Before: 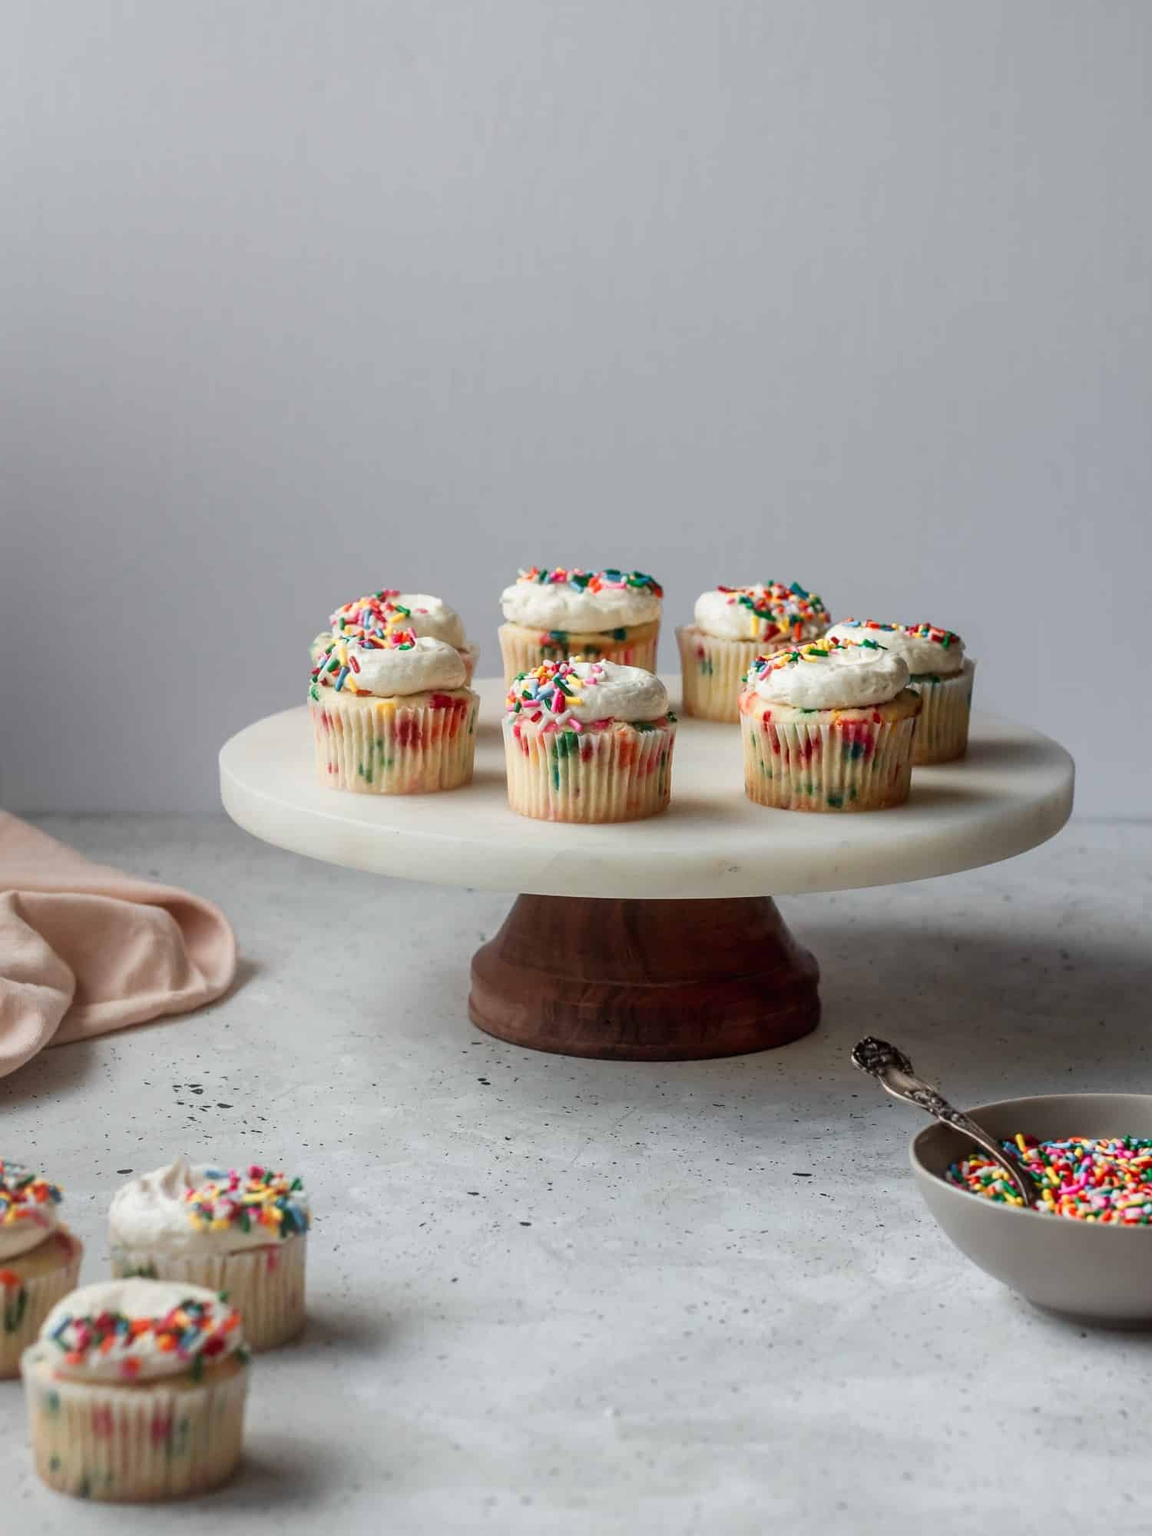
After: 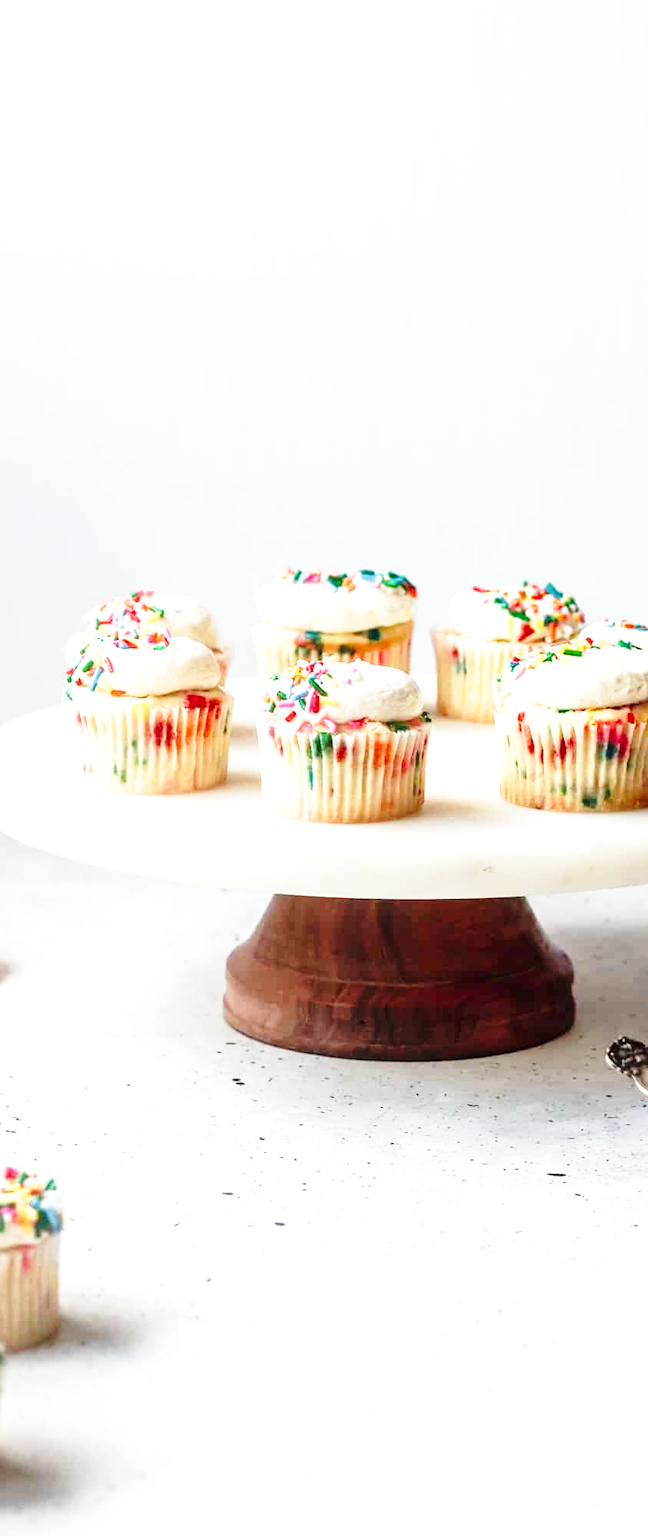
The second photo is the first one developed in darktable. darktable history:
exposure: black level correction 0, exposure 1.101 EV, compensate exposure bias true, compensate highlight preservation false
base curve: curves: ch0 [(0, 0) (0.028, 0.03) (0.121, 0.232) (0.46, 0.748) (0.859, 0.968) (1, 1)], preserve colors none
crop: left 21.335%, right 22.378%
